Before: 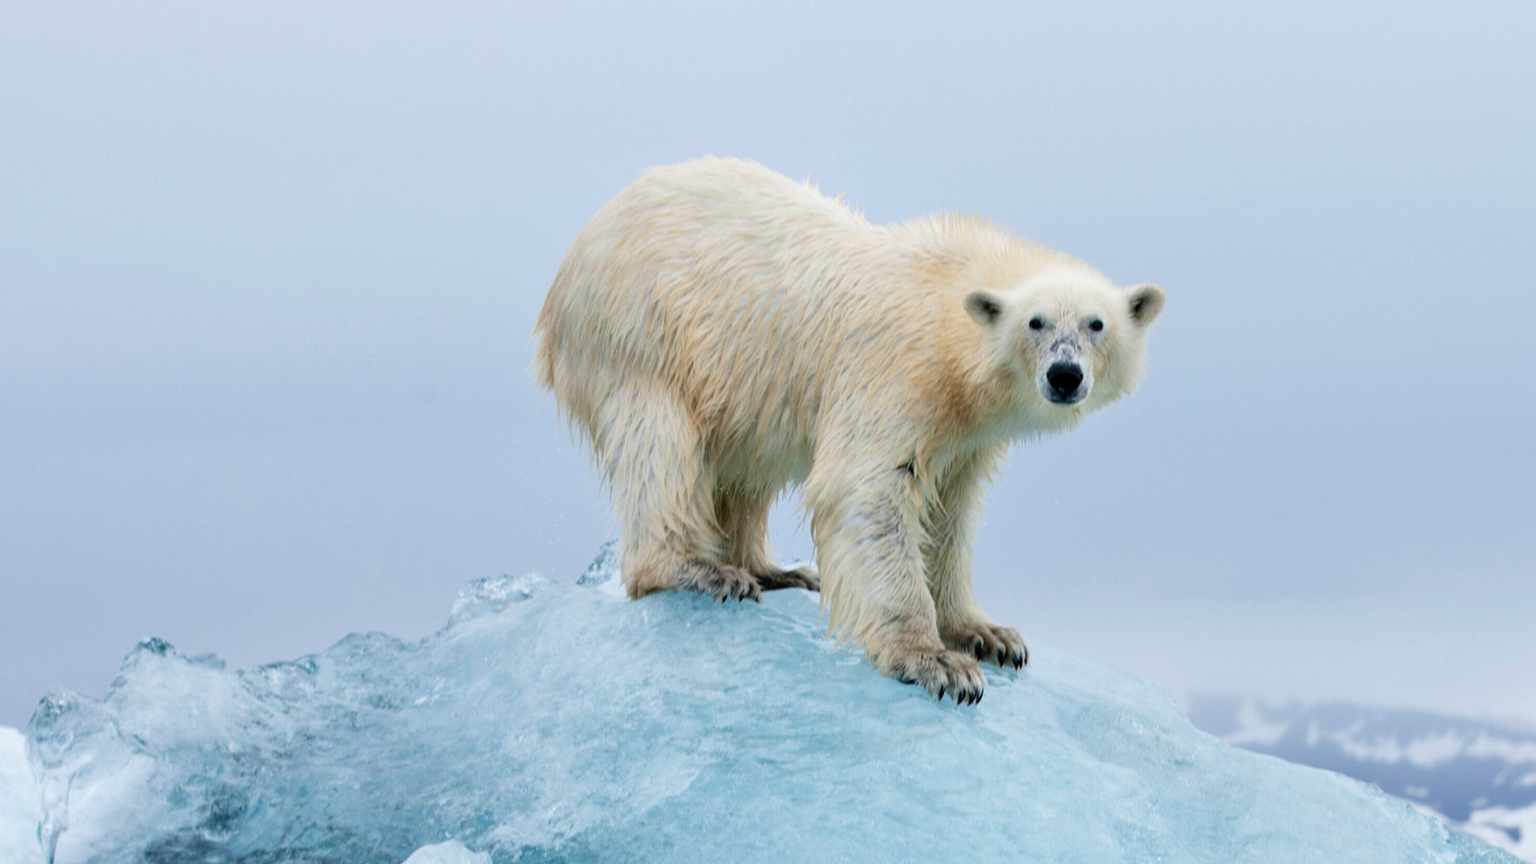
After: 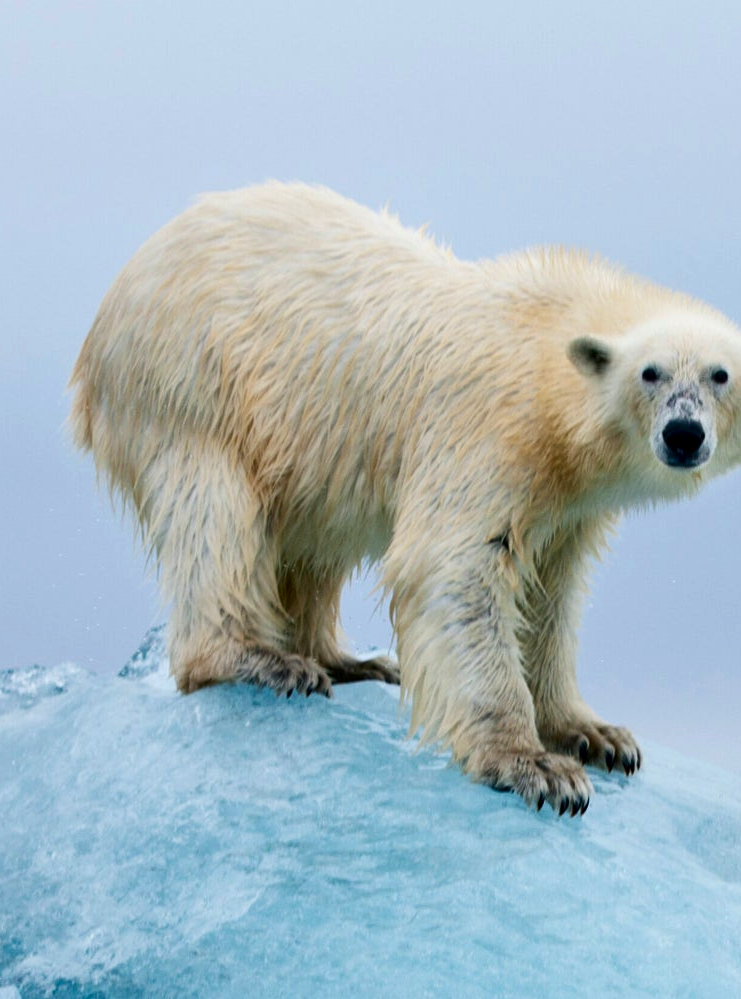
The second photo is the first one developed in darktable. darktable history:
crop: left 30.915%, right 27.379%
contrast brightness saturation: contrast 0.121, brightness -0.123, saturation 0.202
